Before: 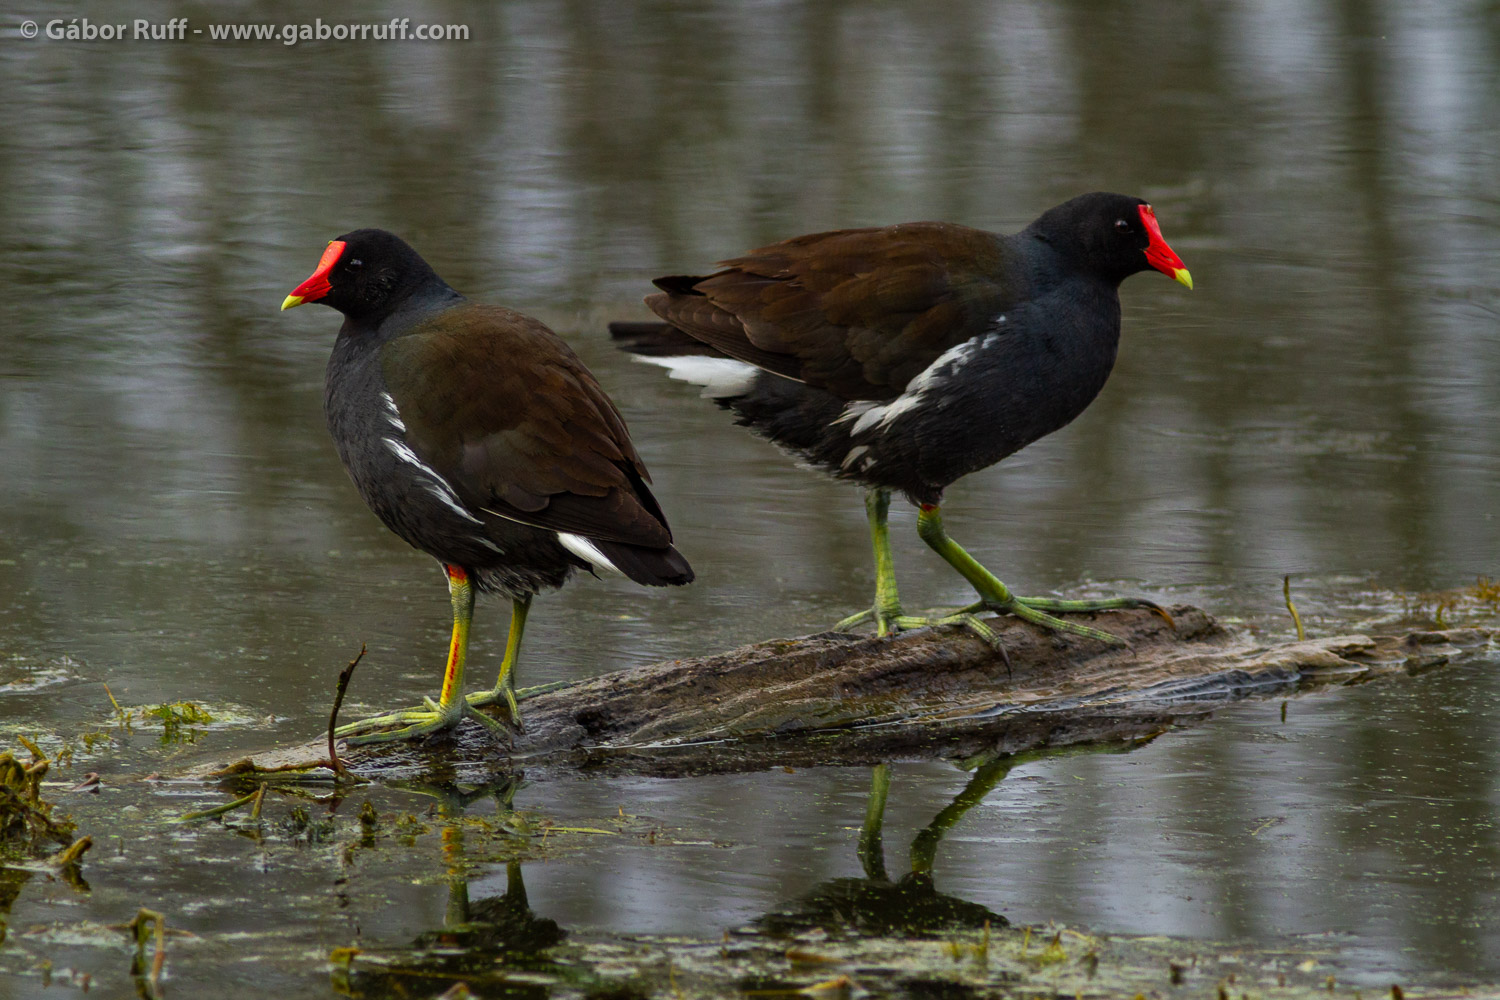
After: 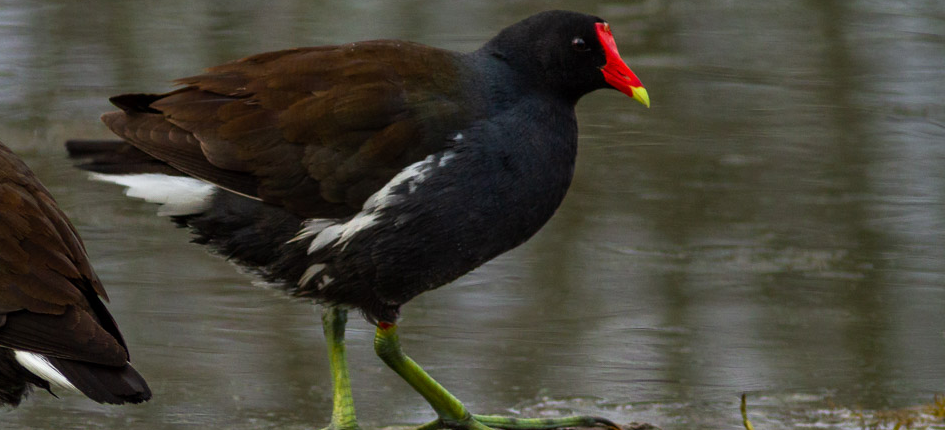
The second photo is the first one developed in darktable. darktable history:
crop: left 36.265%, top 18.295%, right 0.708%, bottom 38.657%
